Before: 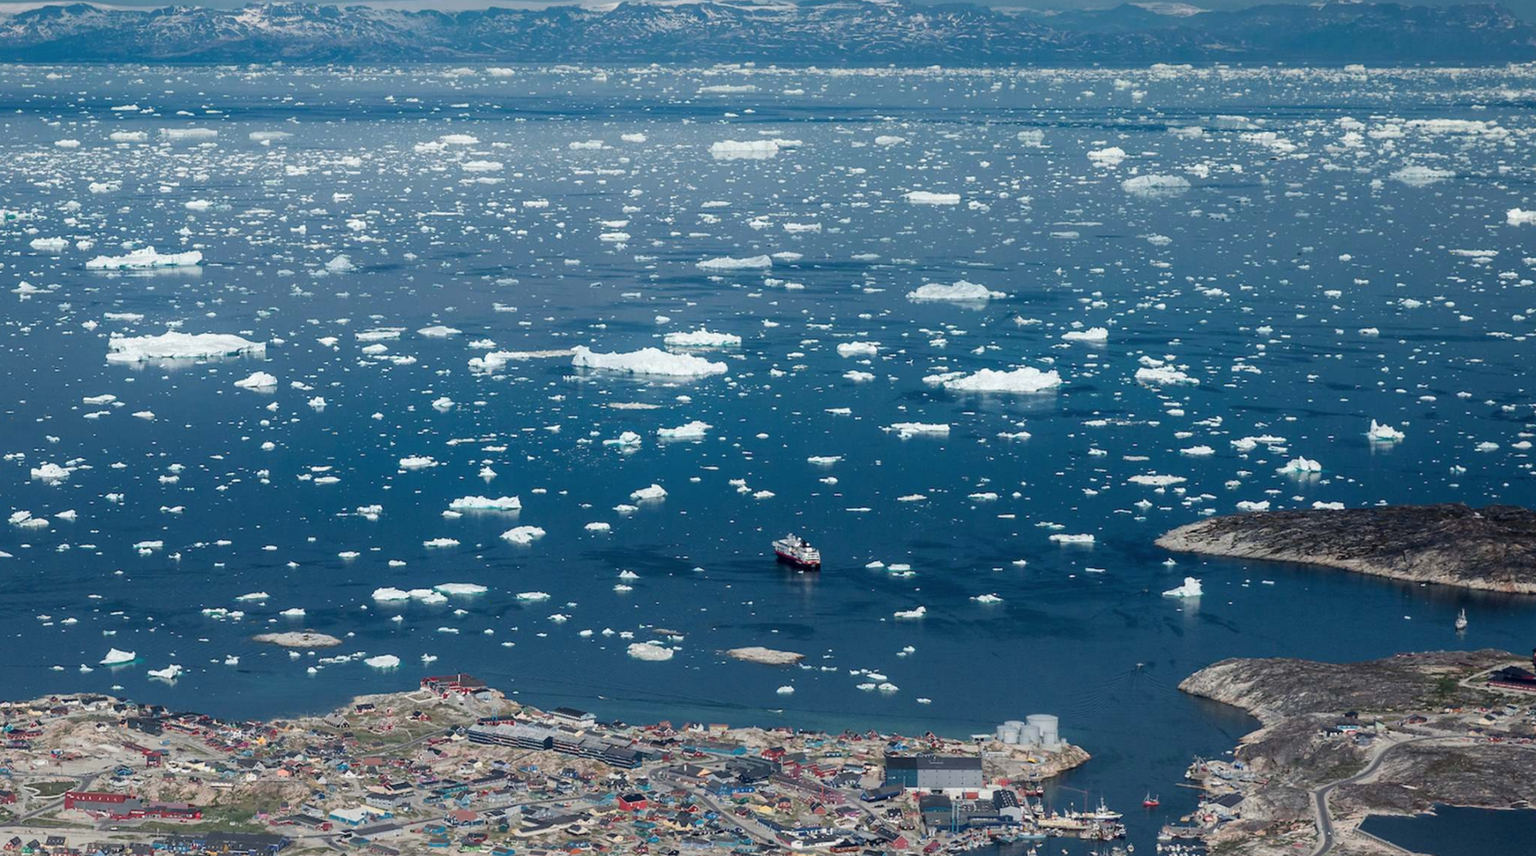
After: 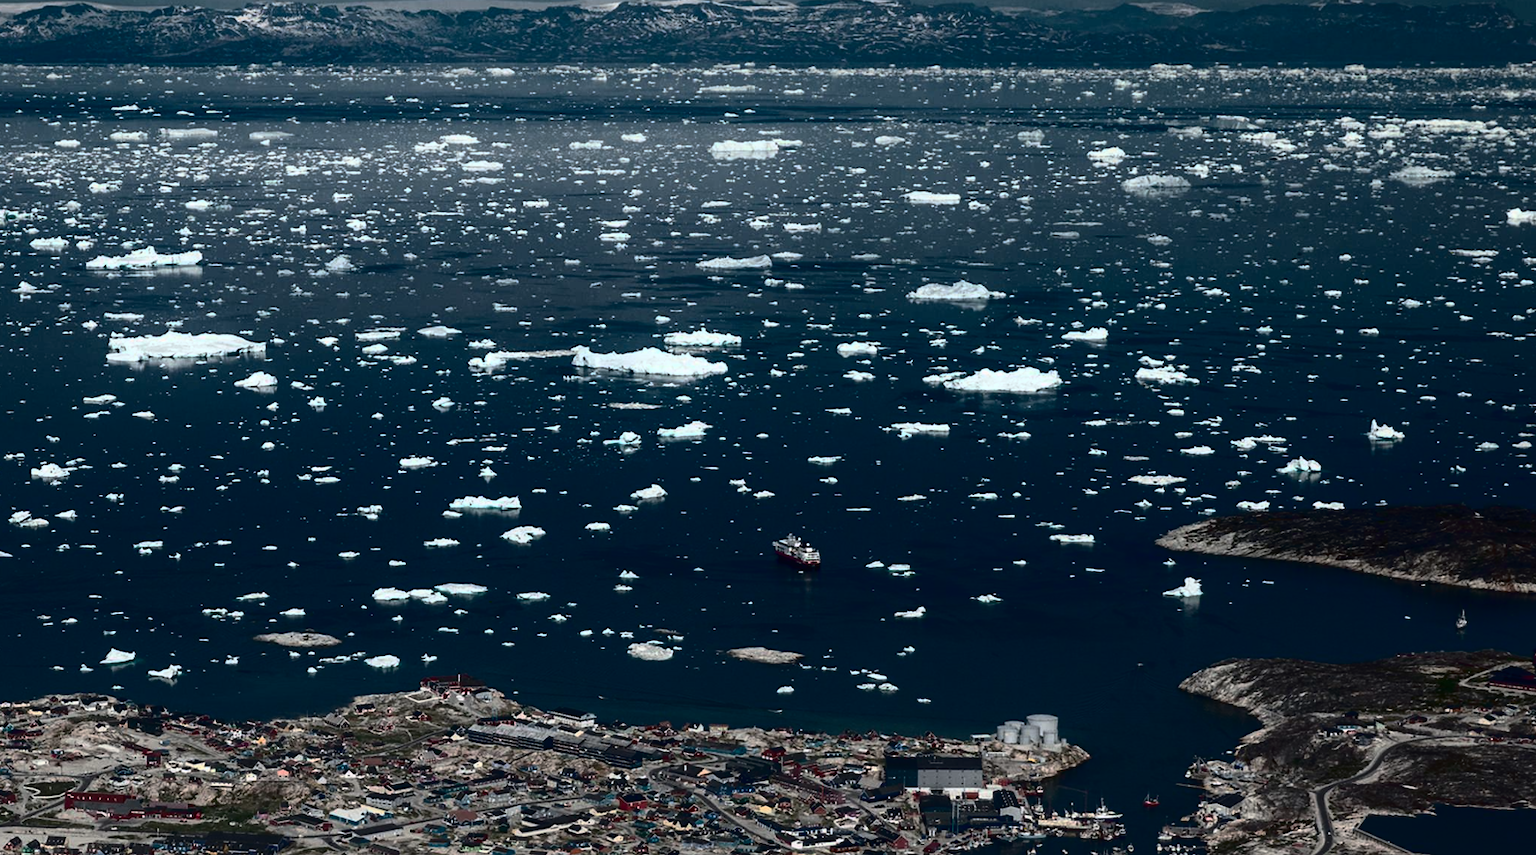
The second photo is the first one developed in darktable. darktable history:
tone curve: curves: ch0 [(0, 0) (0.003, 0.01) (0.011, 0.012) (0.025, 0.012) (0.044, 0.017) (0.069, 0.021) (0.1, 0.025) (0.136, 0.03) (0.177, 0.037) (0.224, 0.052) (0.277, 0.092) (0.335, 0.16) (0.399, 0.3) (0.468, 0.463) (0.543, 0.639) (0.623, 0.796) (0.709, 0.904) (0.801, 0.962) (0.898, 0.988) (1, 1)], color space Lab, independent channels
base curve: curves: ch0 [(0, 0) (0.826, 0.587) (1, 1)], preserve colors none
